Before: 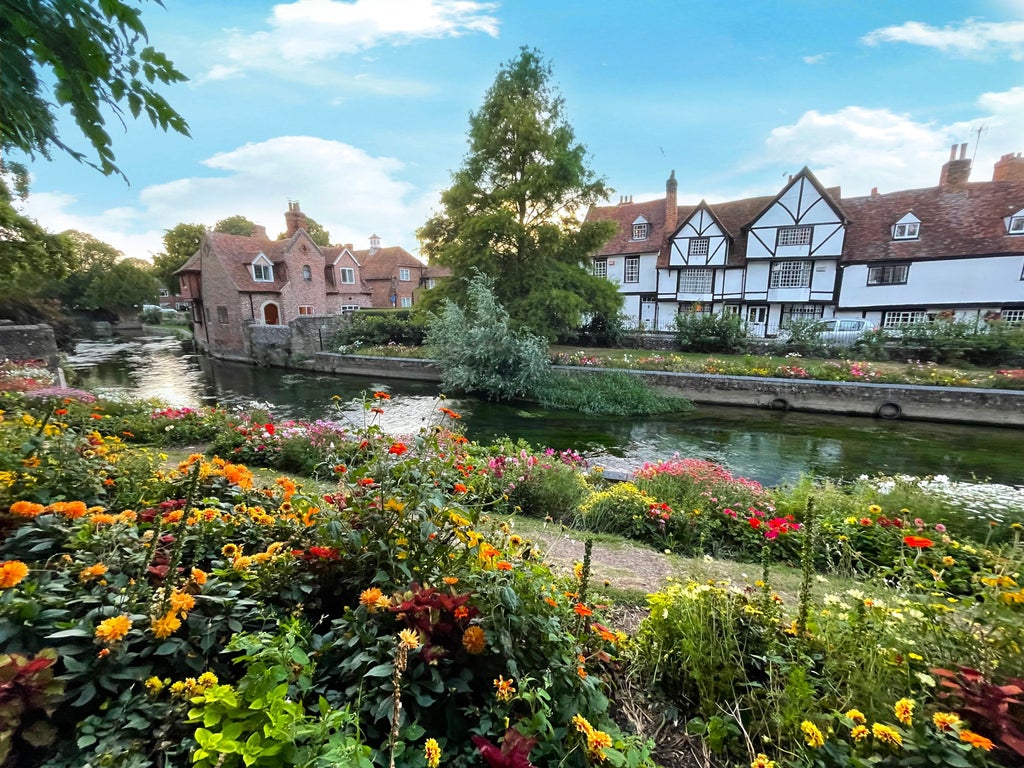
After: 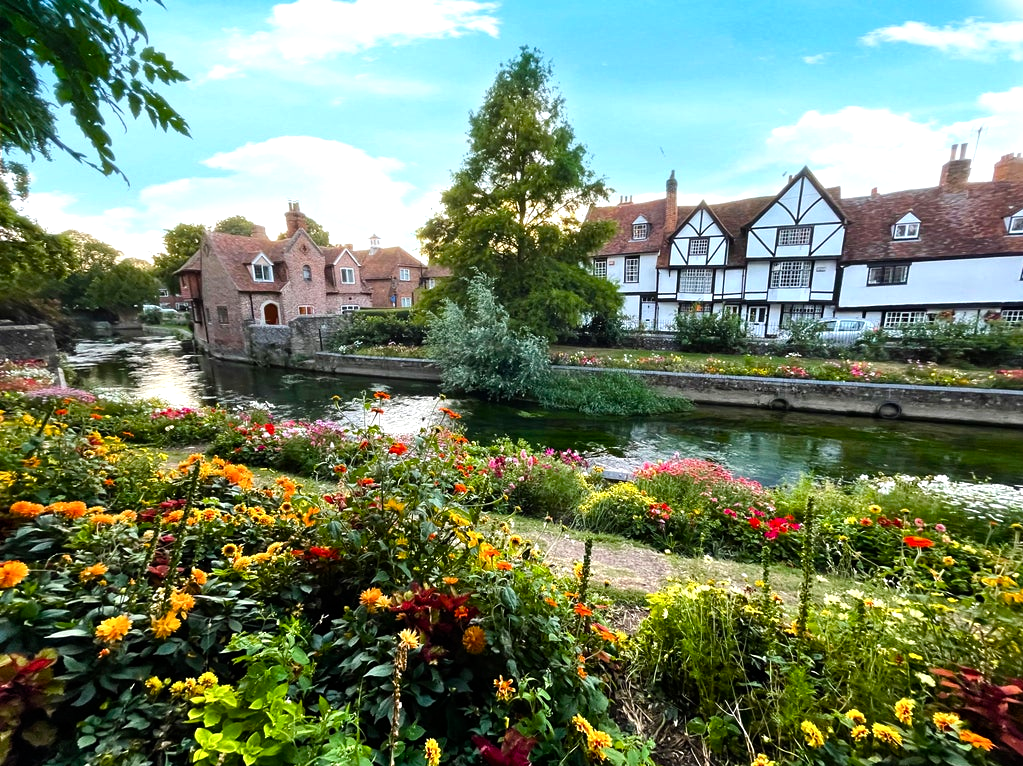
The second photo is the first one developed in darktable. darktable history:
color balance rgb: shadows lift › luminance -20%, power › hue 72.24°, highlights gain › luminance 15%, global offset › hue 171.6°, perceptual saturation grading › global saturation 14.09%, perceptual saturation grading › highlights -25%, perceptual saturation grading › shadows 25%, global vibrance 25%, contrast 10%
crop: top 0.05%, bottom 0.098%
